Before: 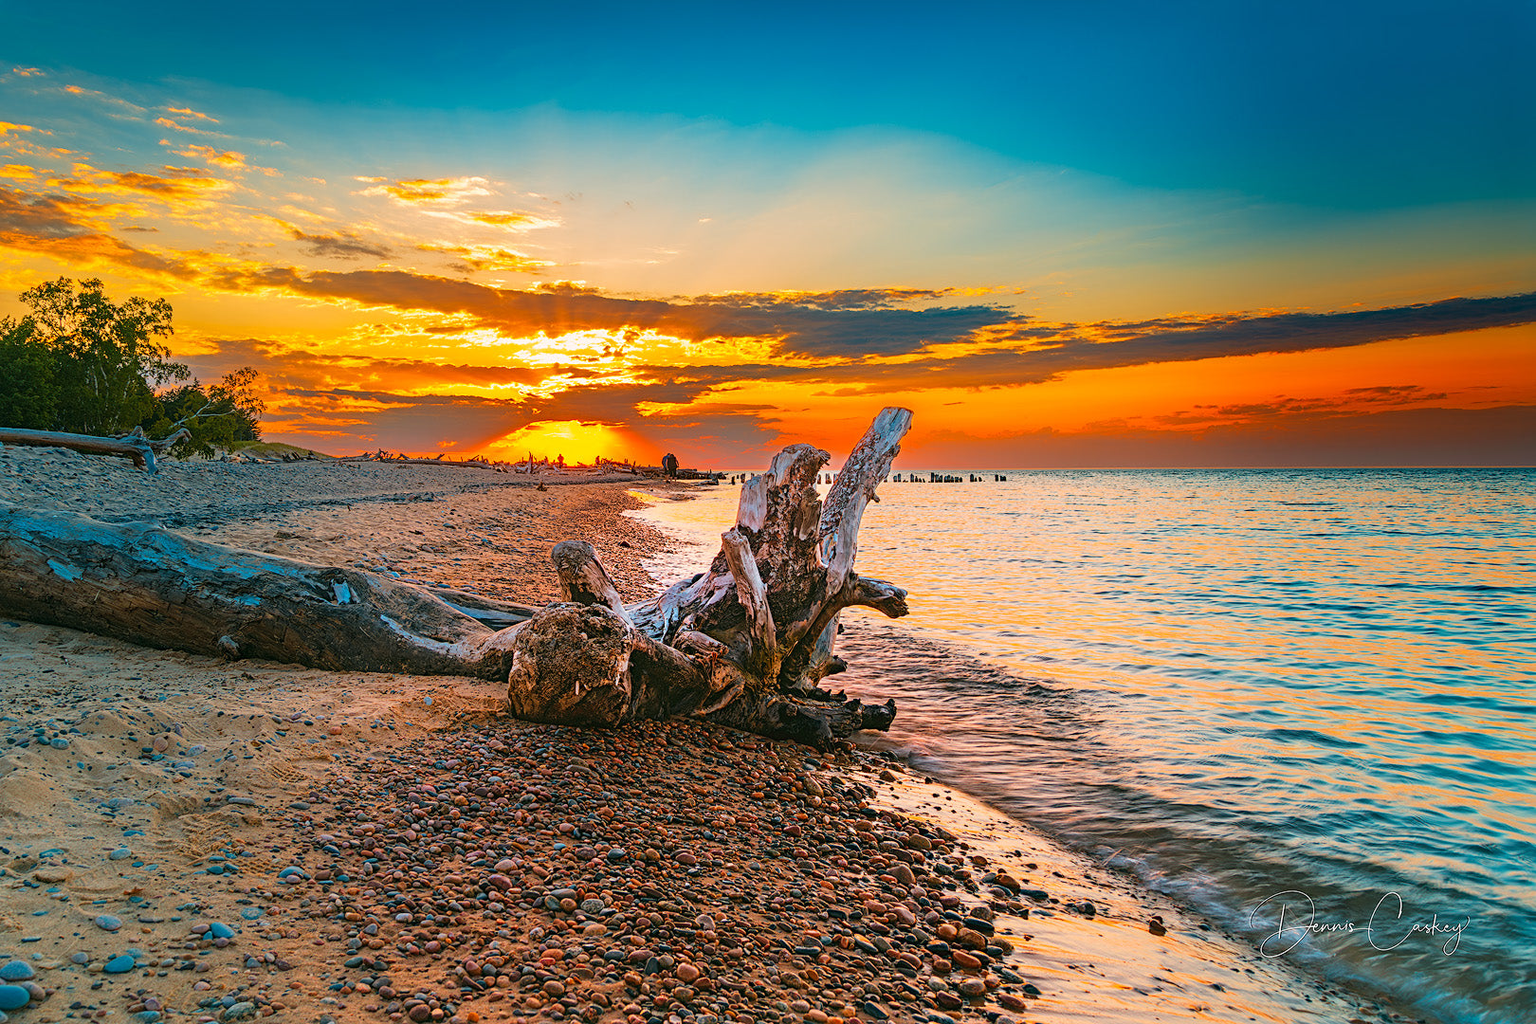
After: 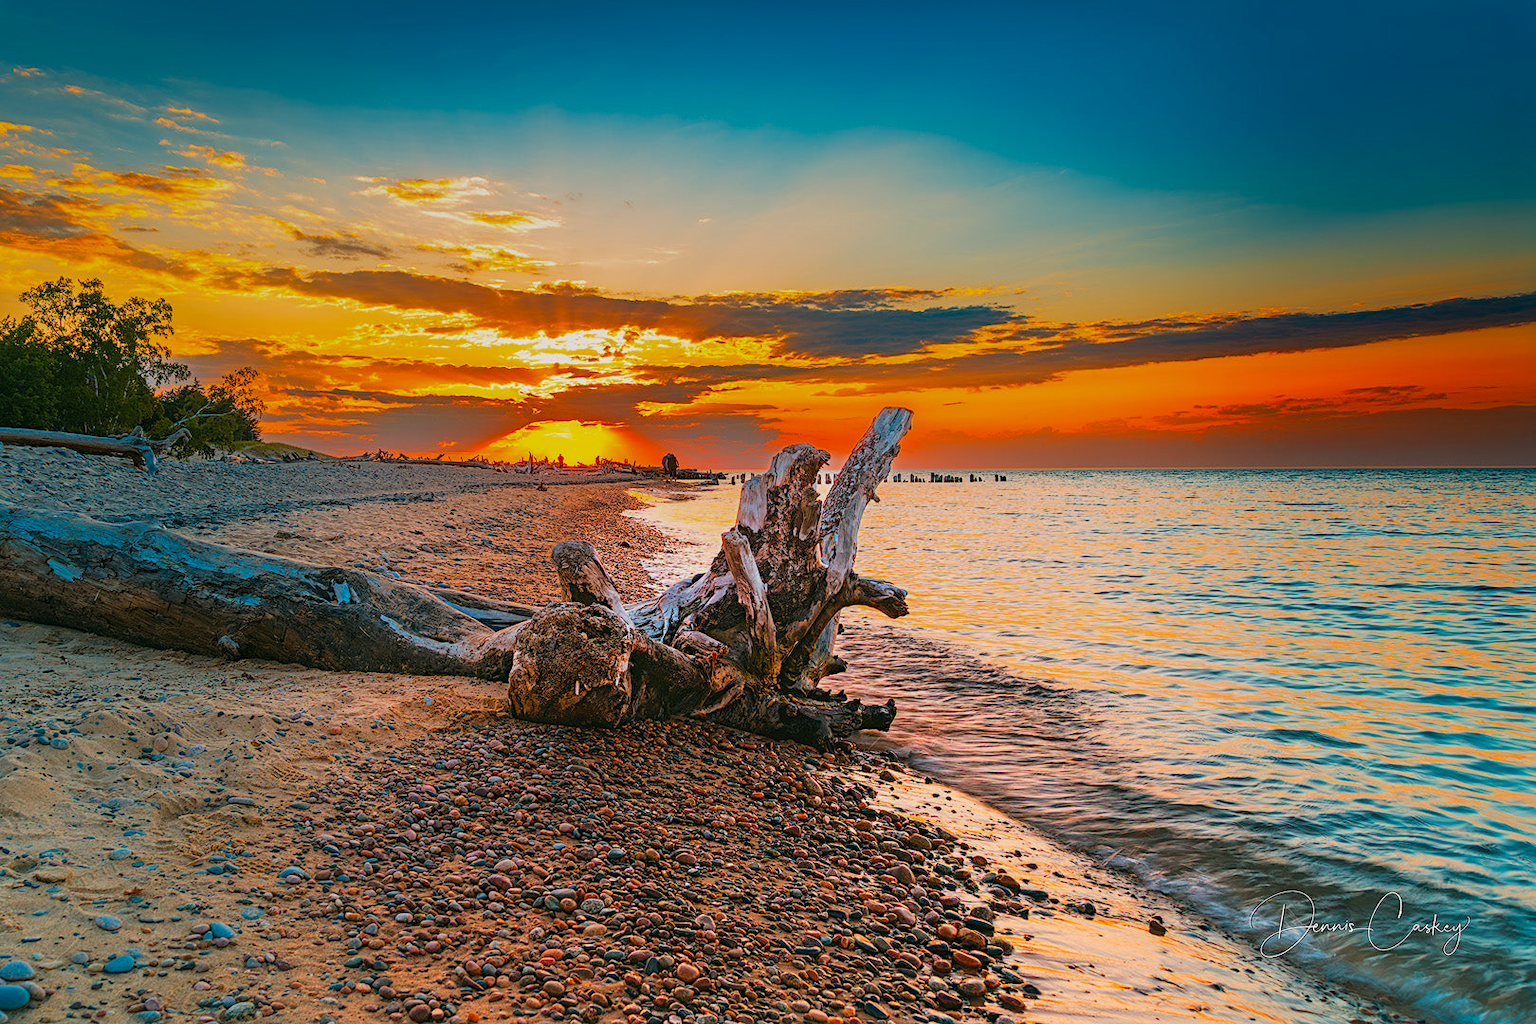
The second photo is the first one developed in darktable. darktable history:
graduated density: on, module defaults
vibrance: on, module defaults
